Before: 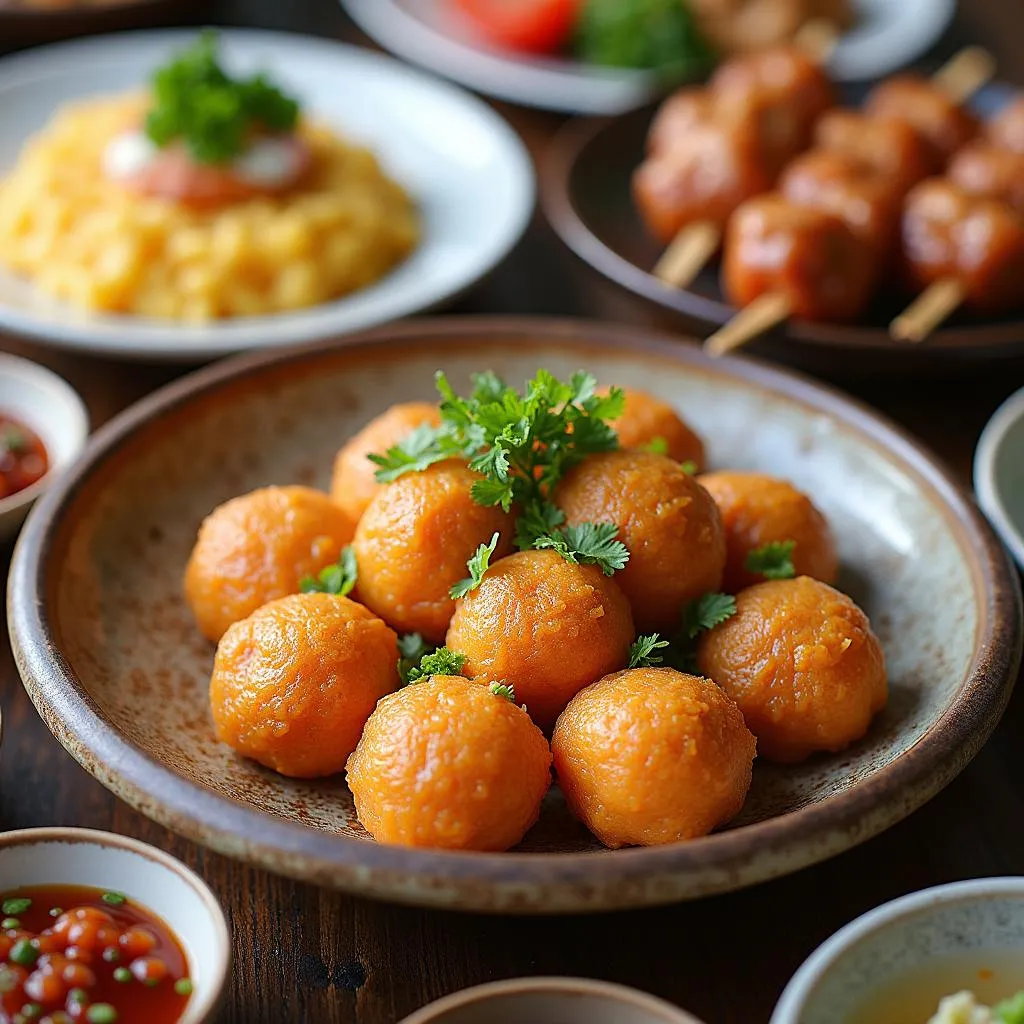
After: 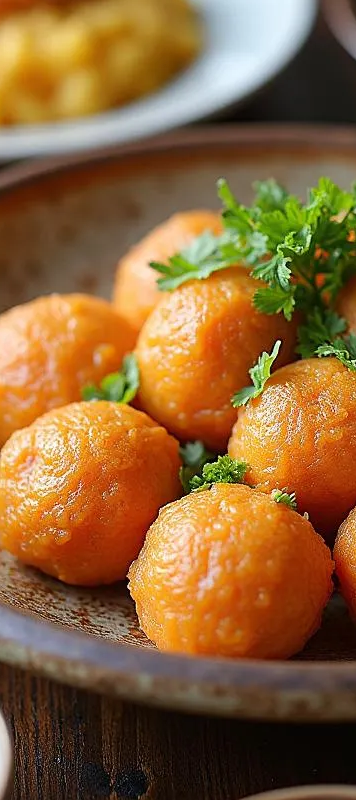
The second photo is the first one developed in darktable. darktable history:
crop and rotate: left 21.376%, top 18.828%, right 43.828%, bottom 2.983%
